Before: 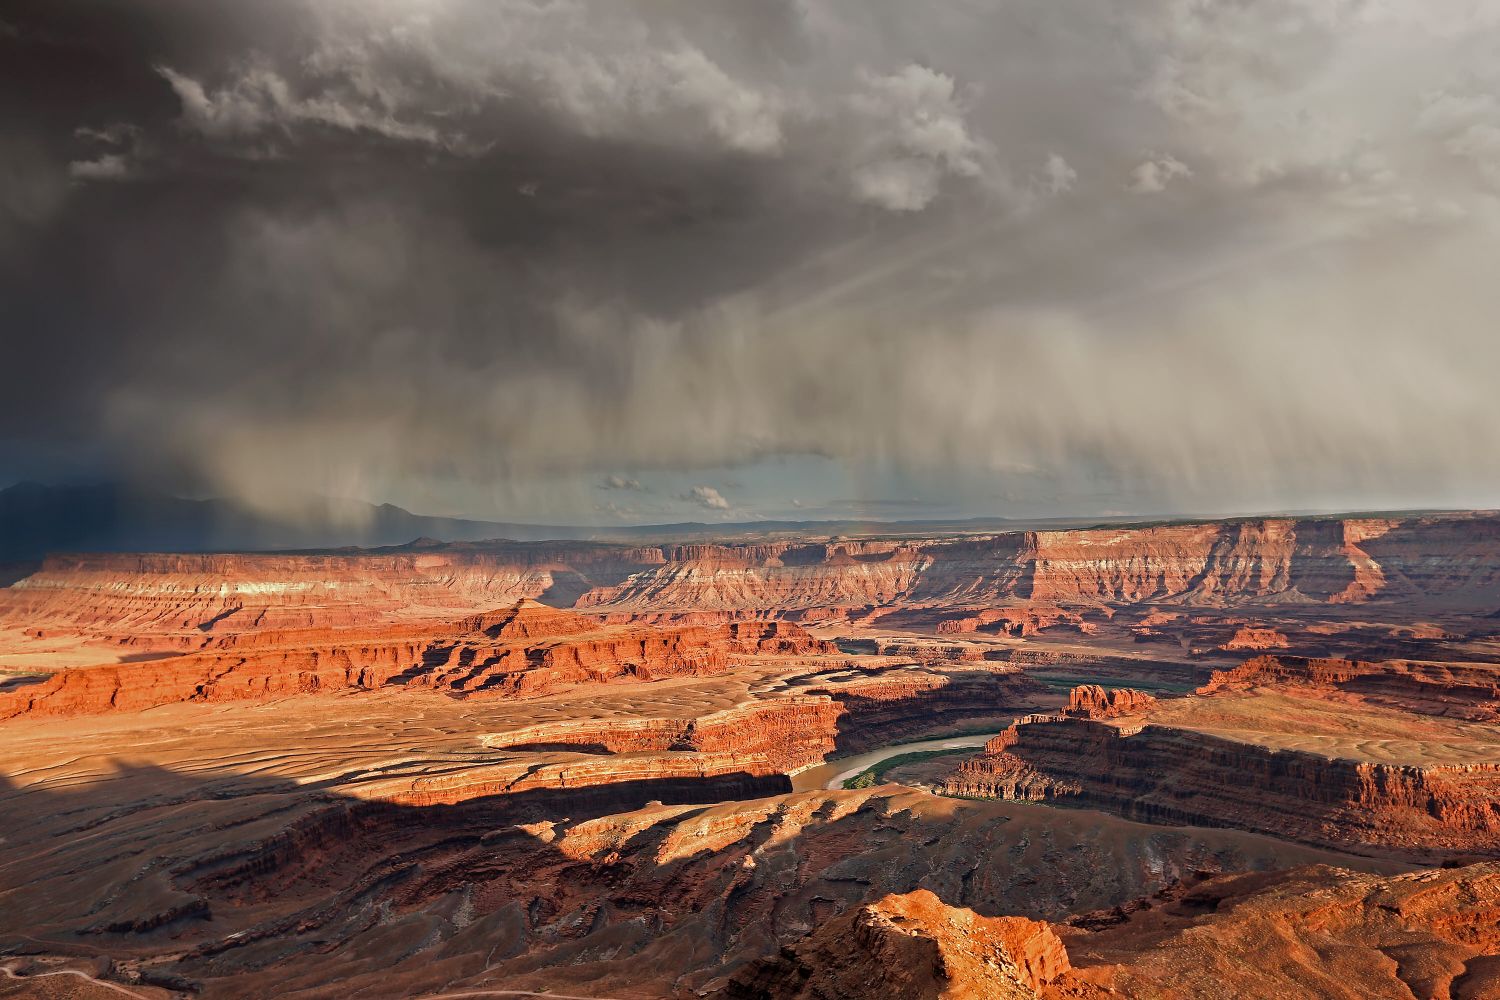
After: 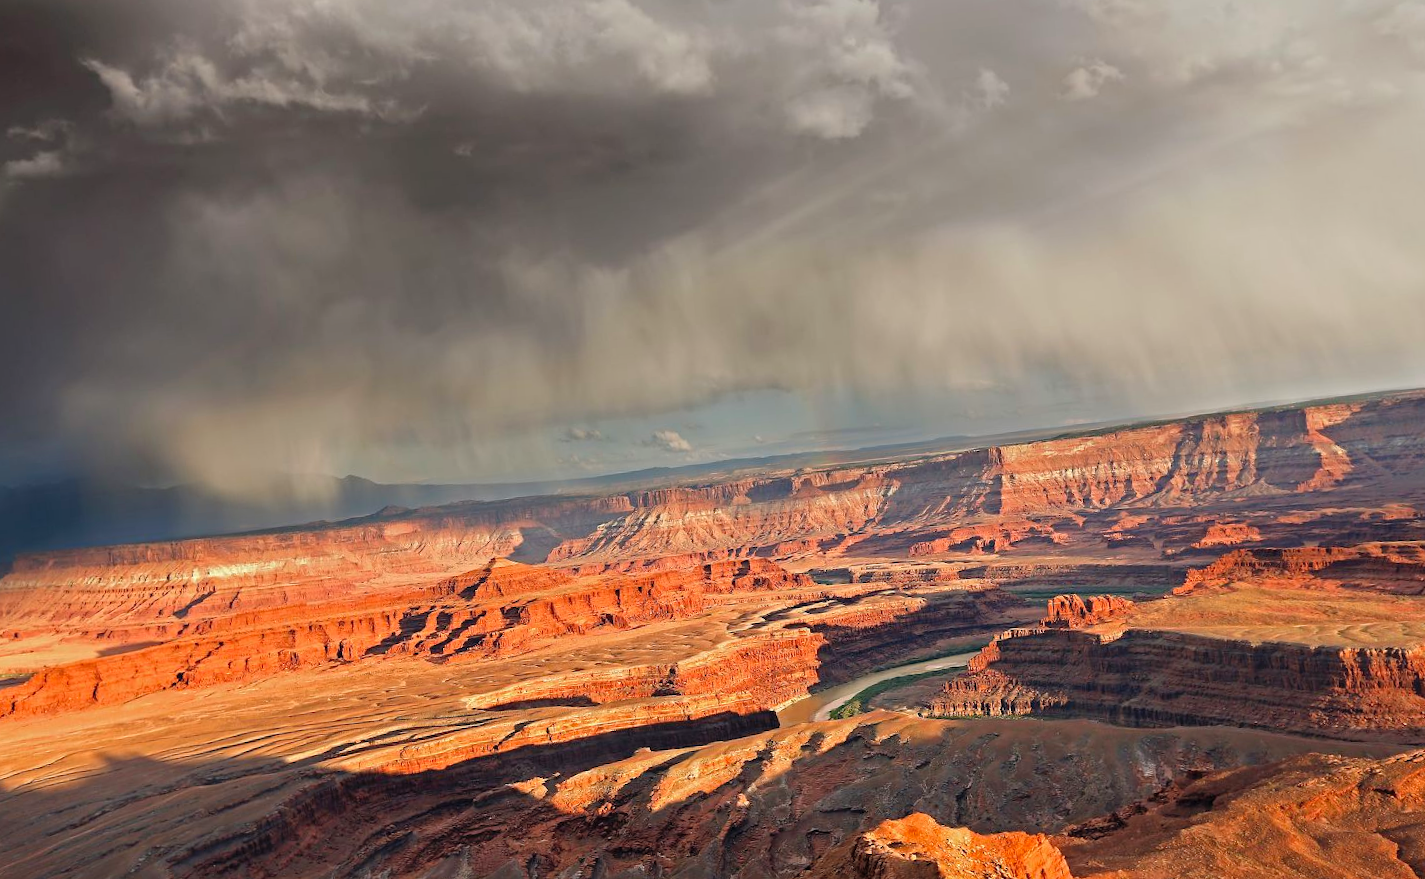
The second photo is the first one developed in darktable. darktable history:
rotate and perspective: rotation -5°, crop left 0.05, crop right 0.952, crop top 0.11, crop bottom 0.89
contrast brightness saturation: brightness 0.09, saturation 0.19
exposure: exposure 0.014 EV, compensate highlight preservation false
